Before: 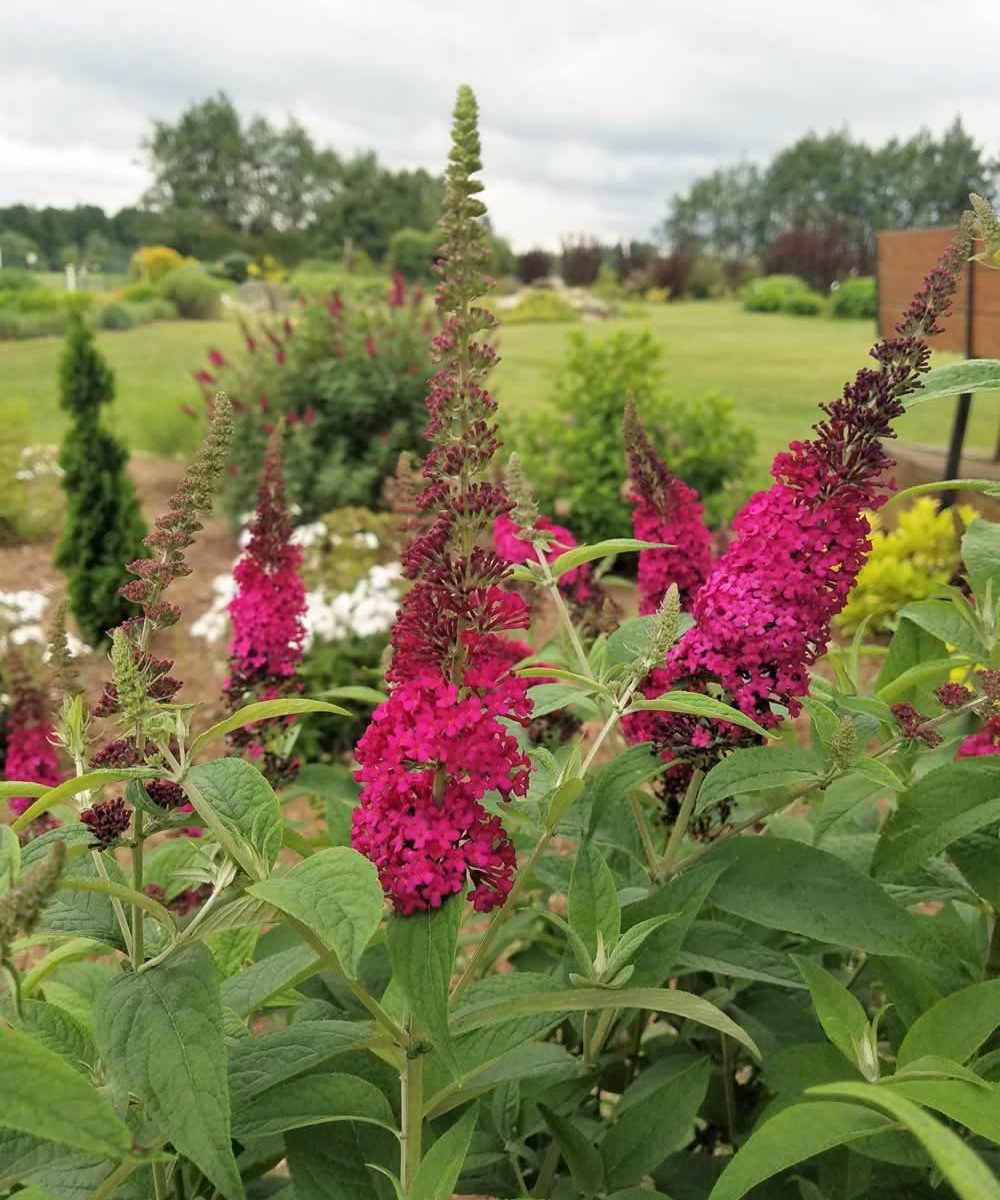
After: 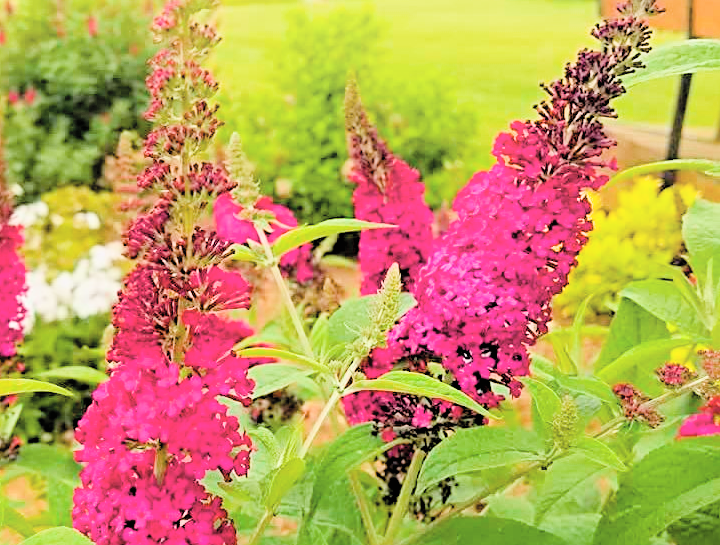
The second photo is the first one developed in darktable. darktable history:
sharpen: radius 3.134
shadows and highlights: shadows -22.21, highlights 45.78, soften with gaussian
filmic rgb: black relative exposure -8.4 EV, white relative exposure 4.68 EV, threshold 2.99 EV, hardness 3.81, enable highlight reconstruction true
contrast brightness saturation: brightness 0.152
tone equalizer: -8 EV -0.769 EV, -7 EV -0.667 EV, -6 EV -0.571 EV, -5 EV -0.378 EV, -3 EV 0.385 EV, -2 EV 0.6 EV, -1 EV 0.69 EV, +0 EV 0.724 EV
crop and rotate: left 27.9%, top 26.738%, bottom 27.835%
color balance rgb: perceptual saturation grading › global saturation 37.282%, perceptual saturation grading › shadows 35.177%, global vibrance 9.693%
exposure: black level correction 0.001, exposure 0.499 EV, compensate highlight preservation false
